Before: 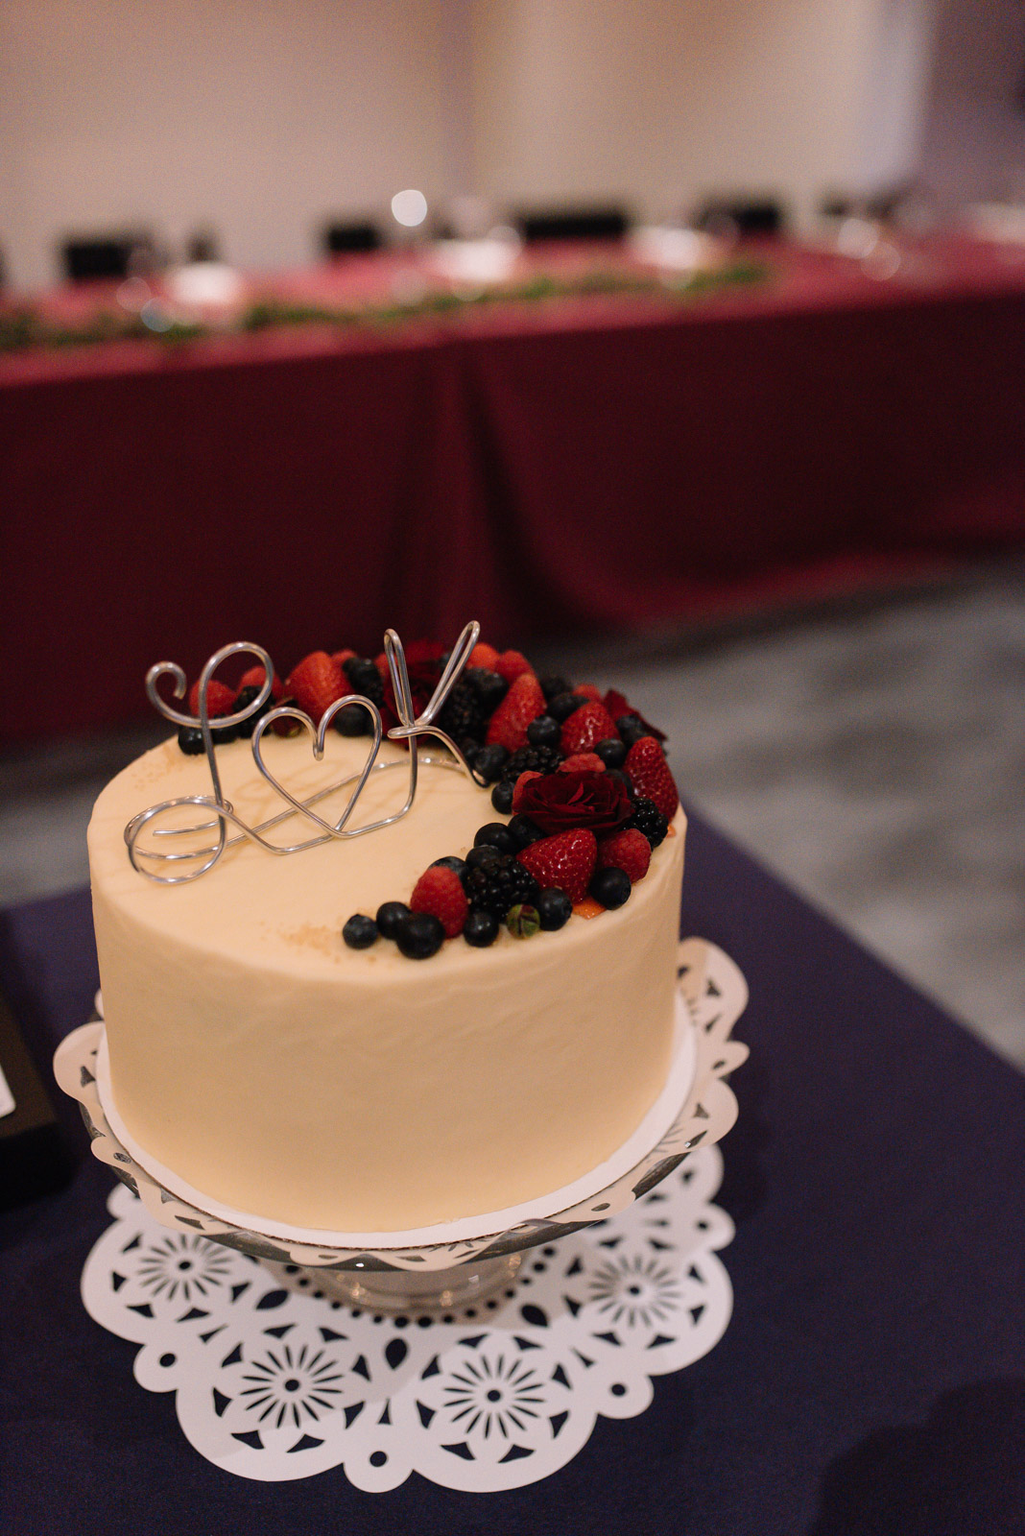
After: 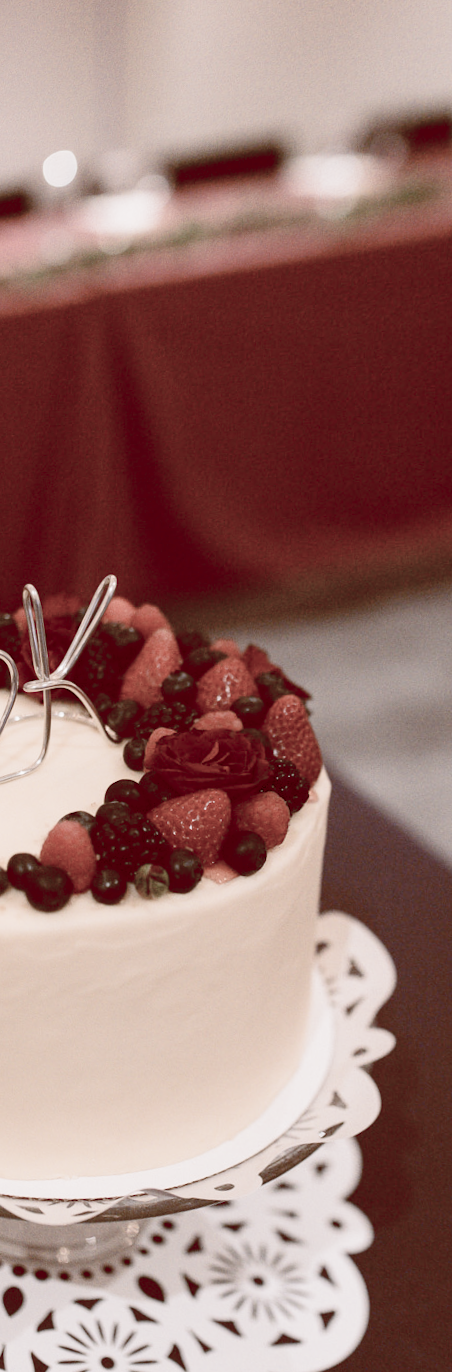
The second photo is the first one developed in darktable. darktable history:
white balance: red 0.98, blue 1.034
rotate and perspective: rotation 1.69°, lens shift (vertical) -0.023, lens shift (horizontal) -0.291, crop left 0.025, crop right 0.988, crop top 0.092, crop bottom 0.842
crop: left 28.583%, right 29.231%
color balance rgb: shadows lift › luminance 1%, shadows lift › chroma 0.2%, shadows lift › hue 20°, power › luminance 1%, power › chroma 0.4%, power › hue 34°, highlights gain › luminance 0.8%, highlights gain › chroma 0.4%, highlights gain › hue 44°, global offset › chroma 0.4%, global offset › hue 34°, white fulcrum 0.08 EV, linear chroma grading › shadows -7%, linear chroma grading › highlights -7%, linear chroma grading › global chroma -10%, linear chroma grading › mid-tones -8%, perceptual saturation grading › global saturation -28%, perceptual saturation grading › highlights -20%, perceptual saturation grading › mid-tones -24%, perceptual saturation grading › shadows -24%, perceptual brilliance grading › global brilliance -1%, perceptual brilliance grading › highlights -1%, perceptual brilliance grading › mid-tones -1%, perceptual brilliance grading › shadows -1%, global vibrance -17%, contrast -6%
filmic rgb: middle gray luminance 9.23%, black relative exposure -10.55 EV, white relative exposure 3.45 EV, threshold 6 EV, target black luminance 0%, hardness 5.98, latitude 59.69%, contrast 1.087, highlights saturation mix 5%, shadows ↔ highlights balance 29.23%, add noise in highlights 0, color science v3 (2019), use custom middle-gray values true, iterations of high-quality reconstruction 0, contrast in highlights soft, enable highlight reconstruction true
